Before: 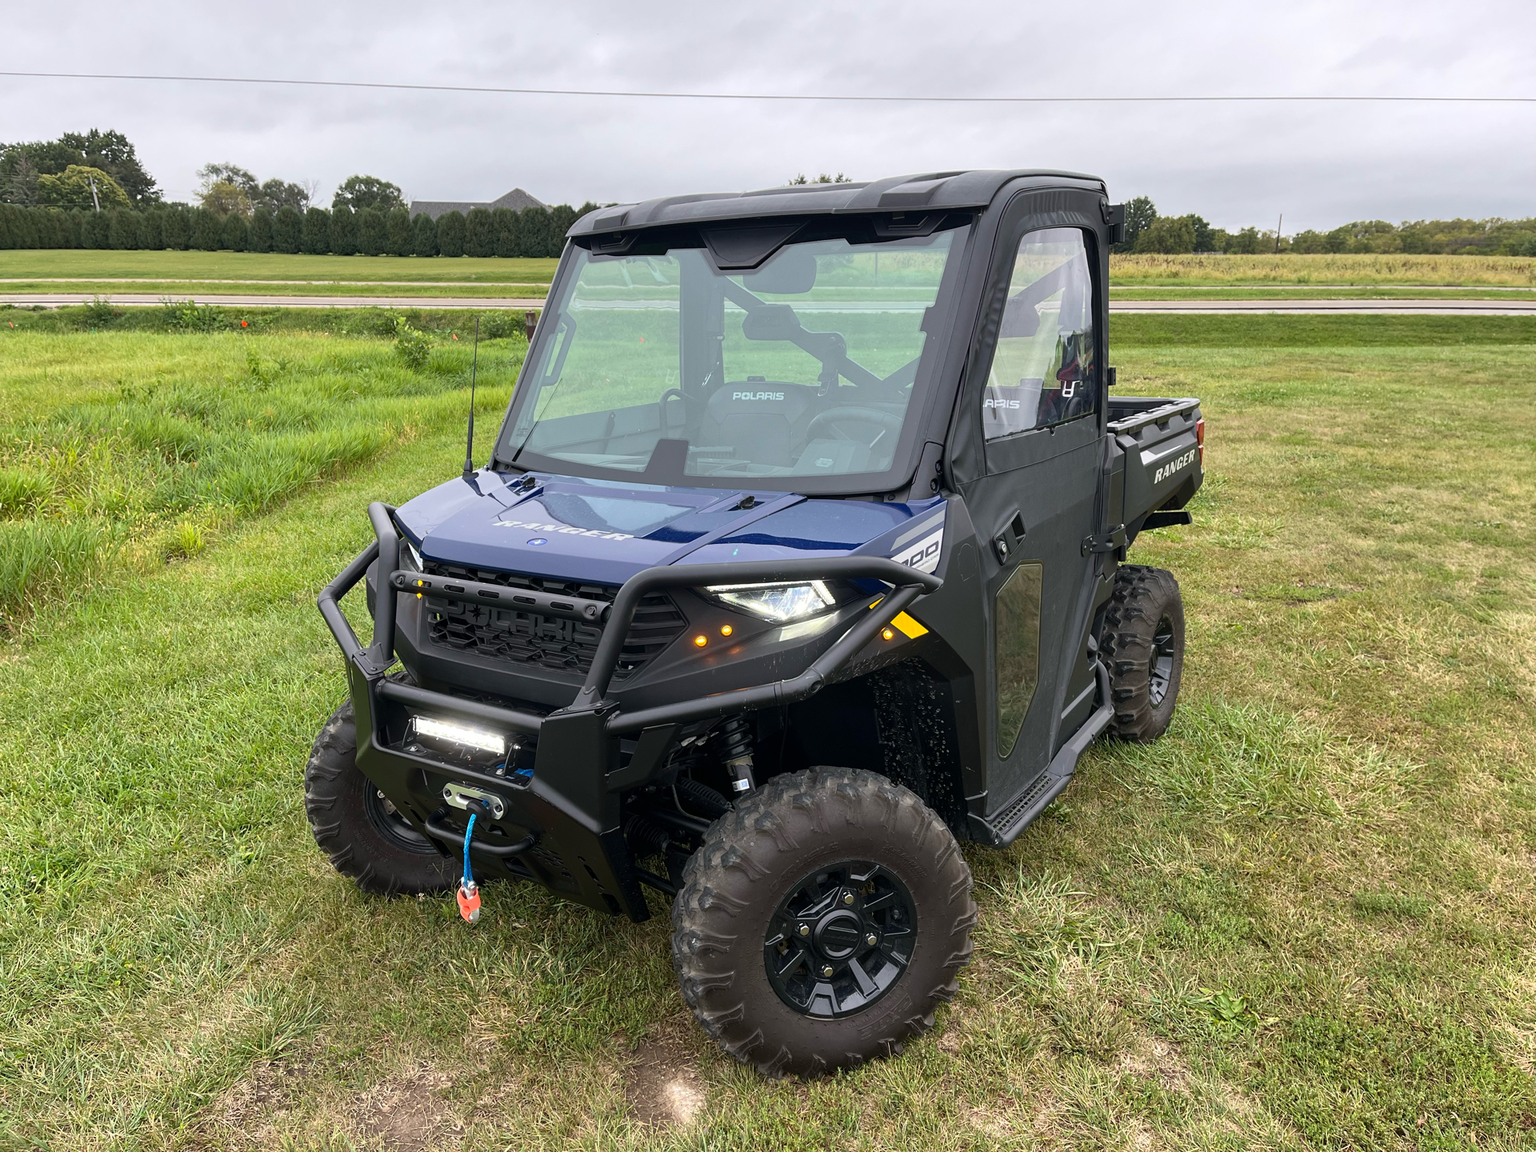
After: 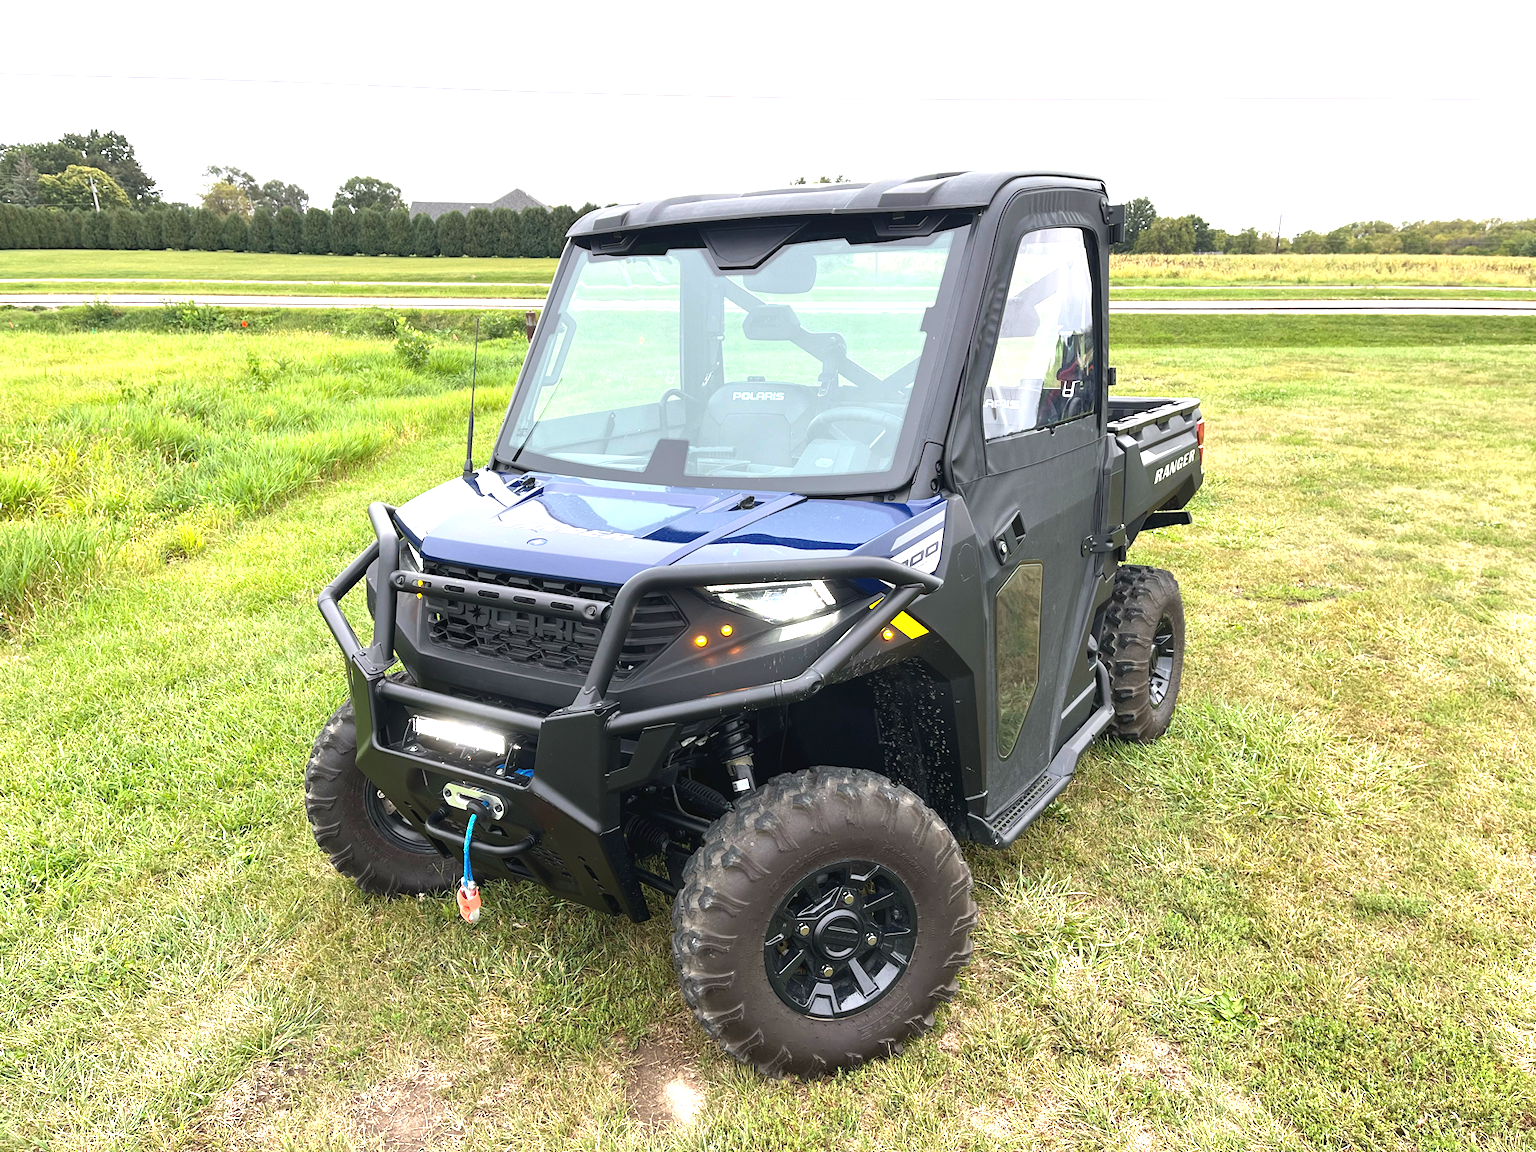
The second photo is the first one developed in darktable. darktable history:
exposure: black level correction -0.002, exposure 1.115 EV, compensate highlight preservation false
